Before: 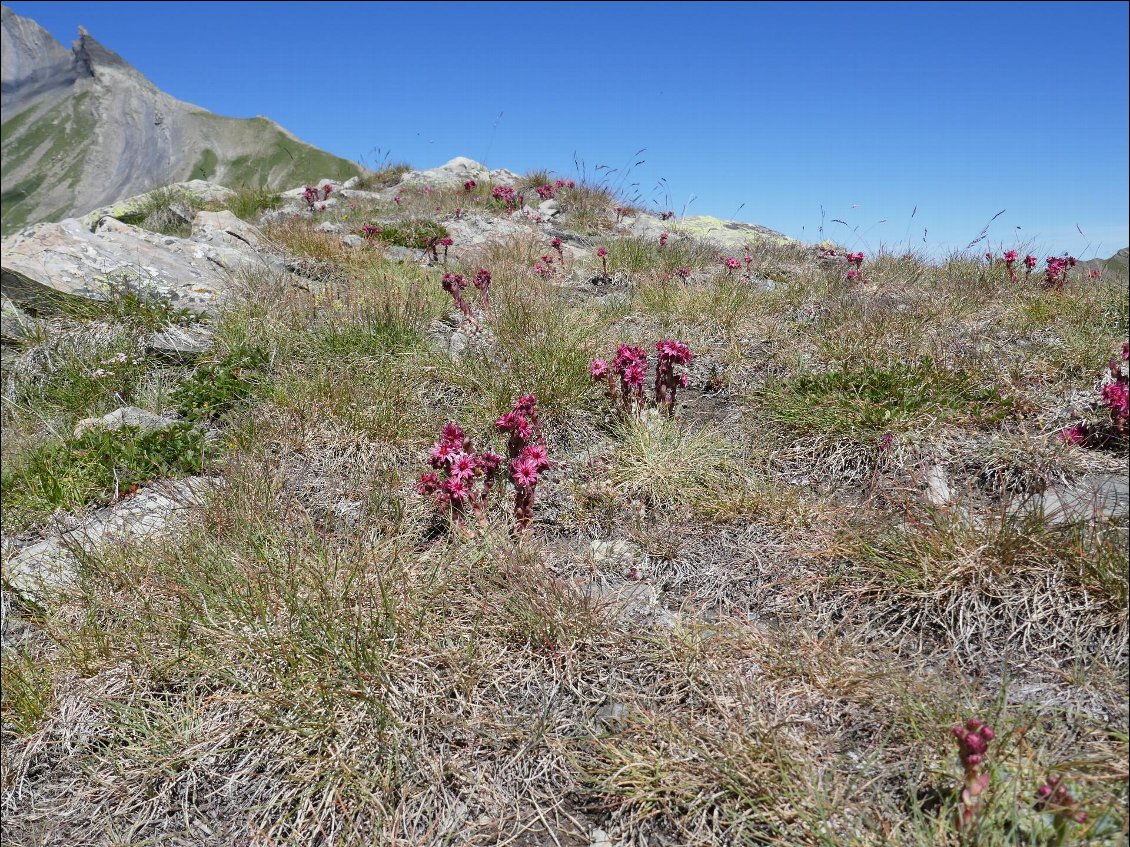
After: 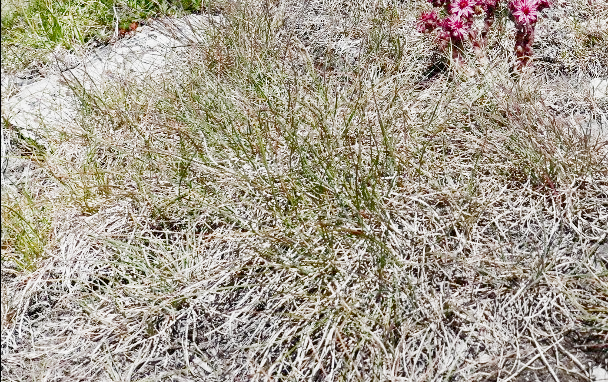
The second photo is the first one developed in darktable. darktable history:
filmic rgb: black relative exposure -8.36 EV, white relative exposure 4.69 EV, hardness 3.81, preserve chrominance no, color science v4 (2020), contrast in shadows soft
crop and rotate: top 54.703%, right 46.19%, bottom 0.193%
contrast brightness saturation: contrast 0.03, brightness -0.035
exposure: black level correction 0, exposure 1.683 EV, compensate highlight preservation false
shadows and highlights: shadows 24.47, highlights -77.63, soften with gaussian
